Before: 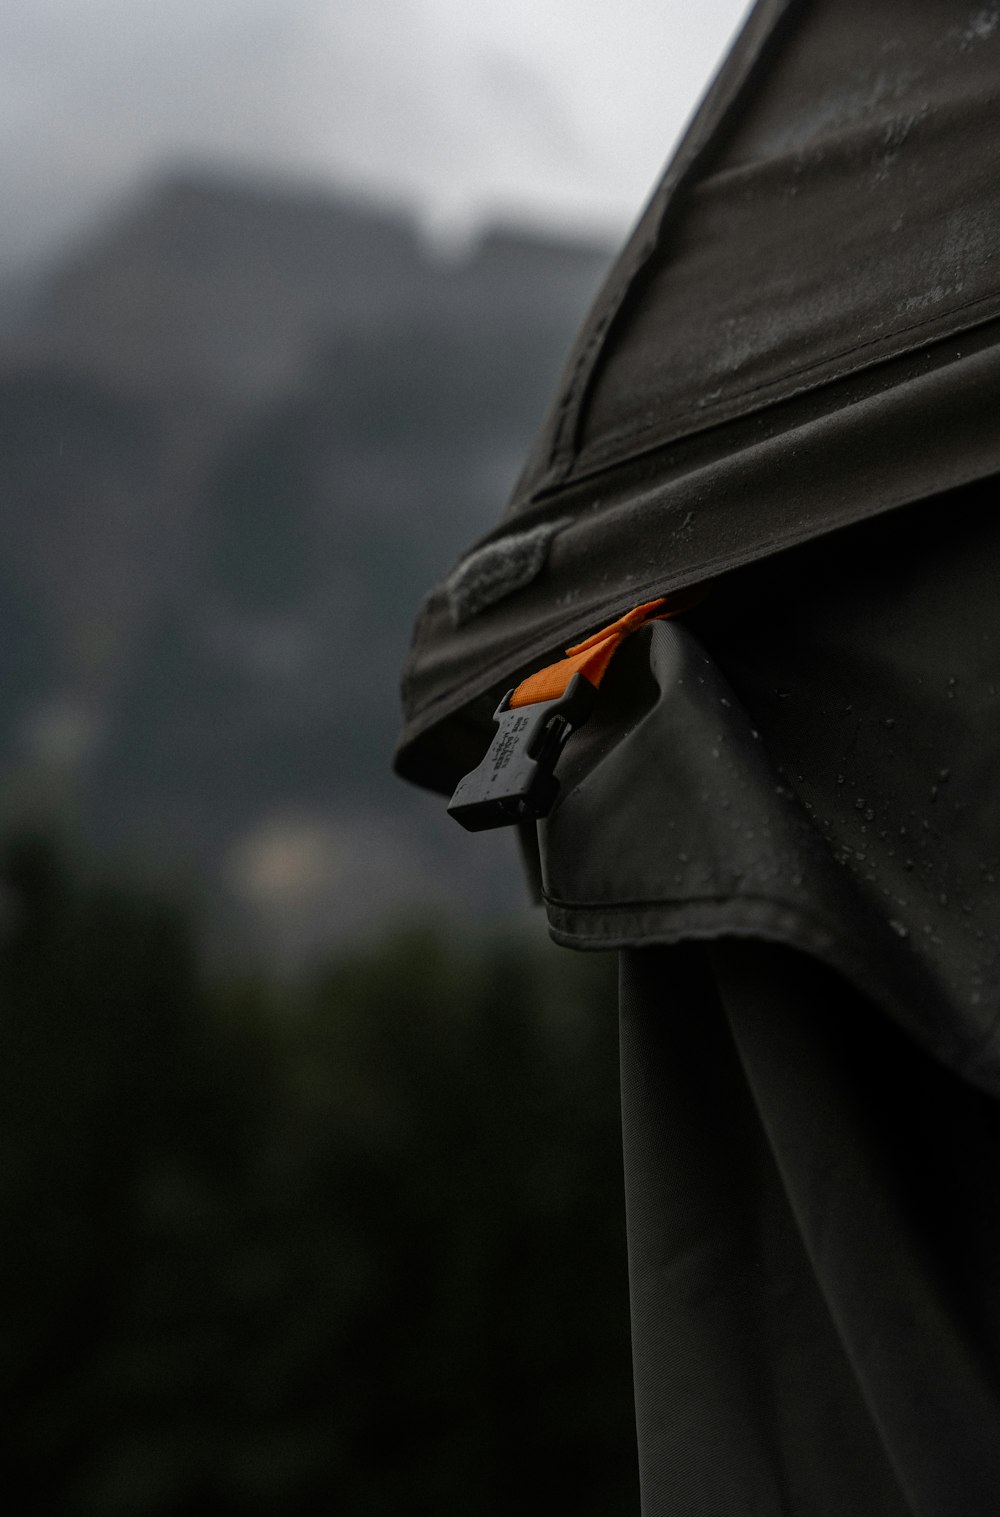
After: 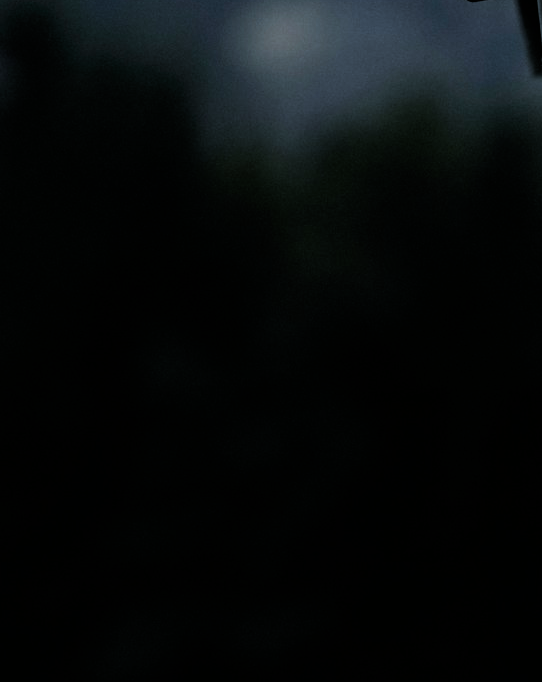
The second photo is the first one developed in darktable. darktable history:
crop and rotate: top 54.823%, right 45.766%, bottom 0.202%
color calibration: gray › normalize channels true, x 0.396, y 0.386, temperature 3666.33 K, gamut compression 0.002
color correction: highlights a* -0.155, highlights b* 0.135
filmic rgb: black relative exposure -7.97 EV, white relative exposure 2.44 EV, hardness 6.39
